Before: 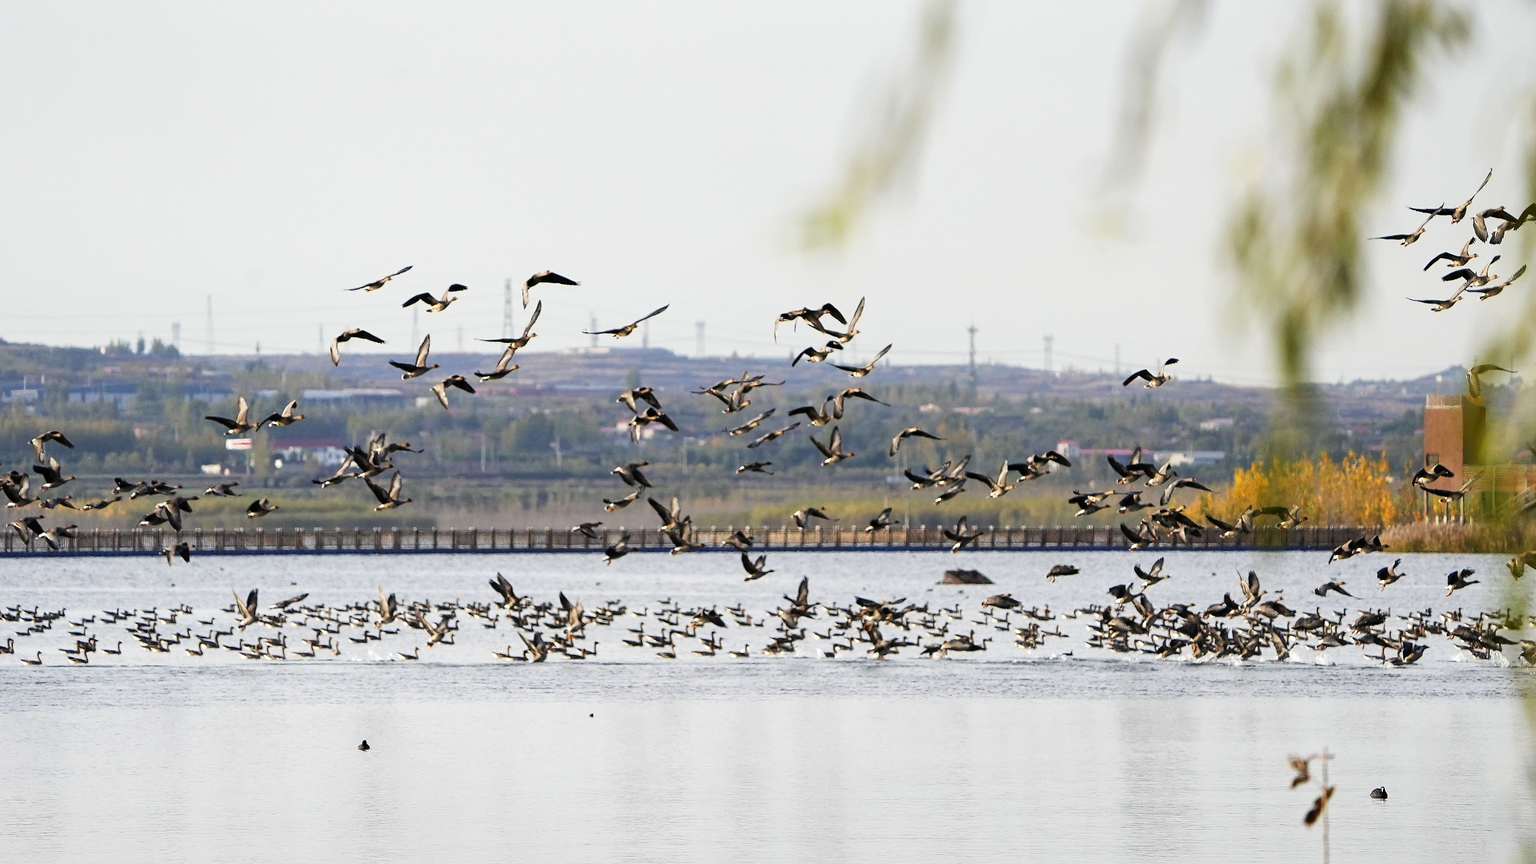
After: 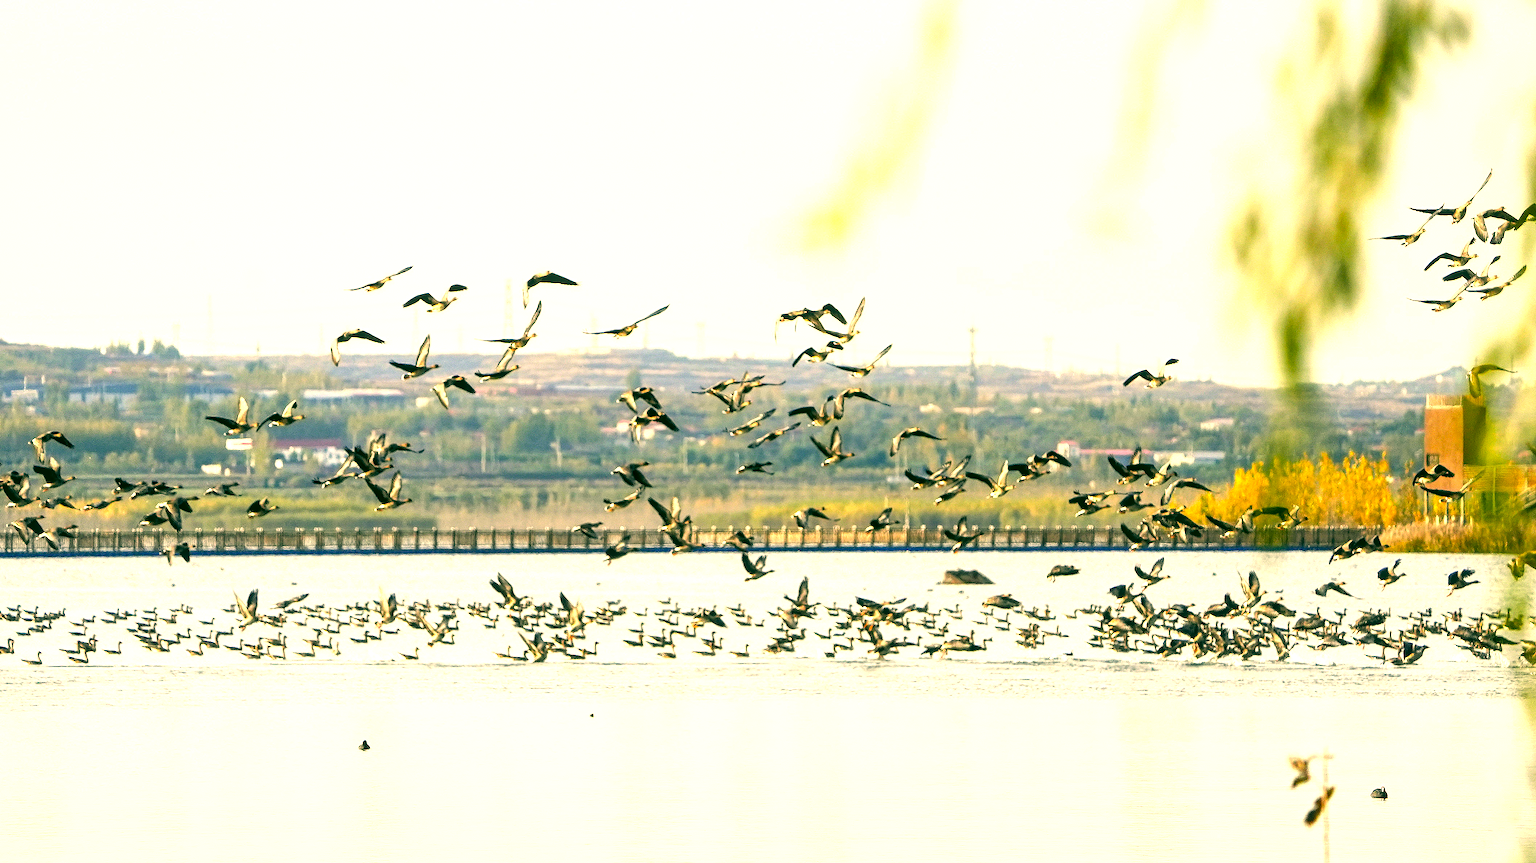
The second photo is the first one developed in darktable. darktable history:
exposure: exposure 1 EV, compensate highlight preservation false
local contrast: on, module defaults
white balance: red 0.98, blue 1.034
color correction: highlights a* 5.62, highlights b* 33.57, shadows a* -25.86, shadows b* 4.02
